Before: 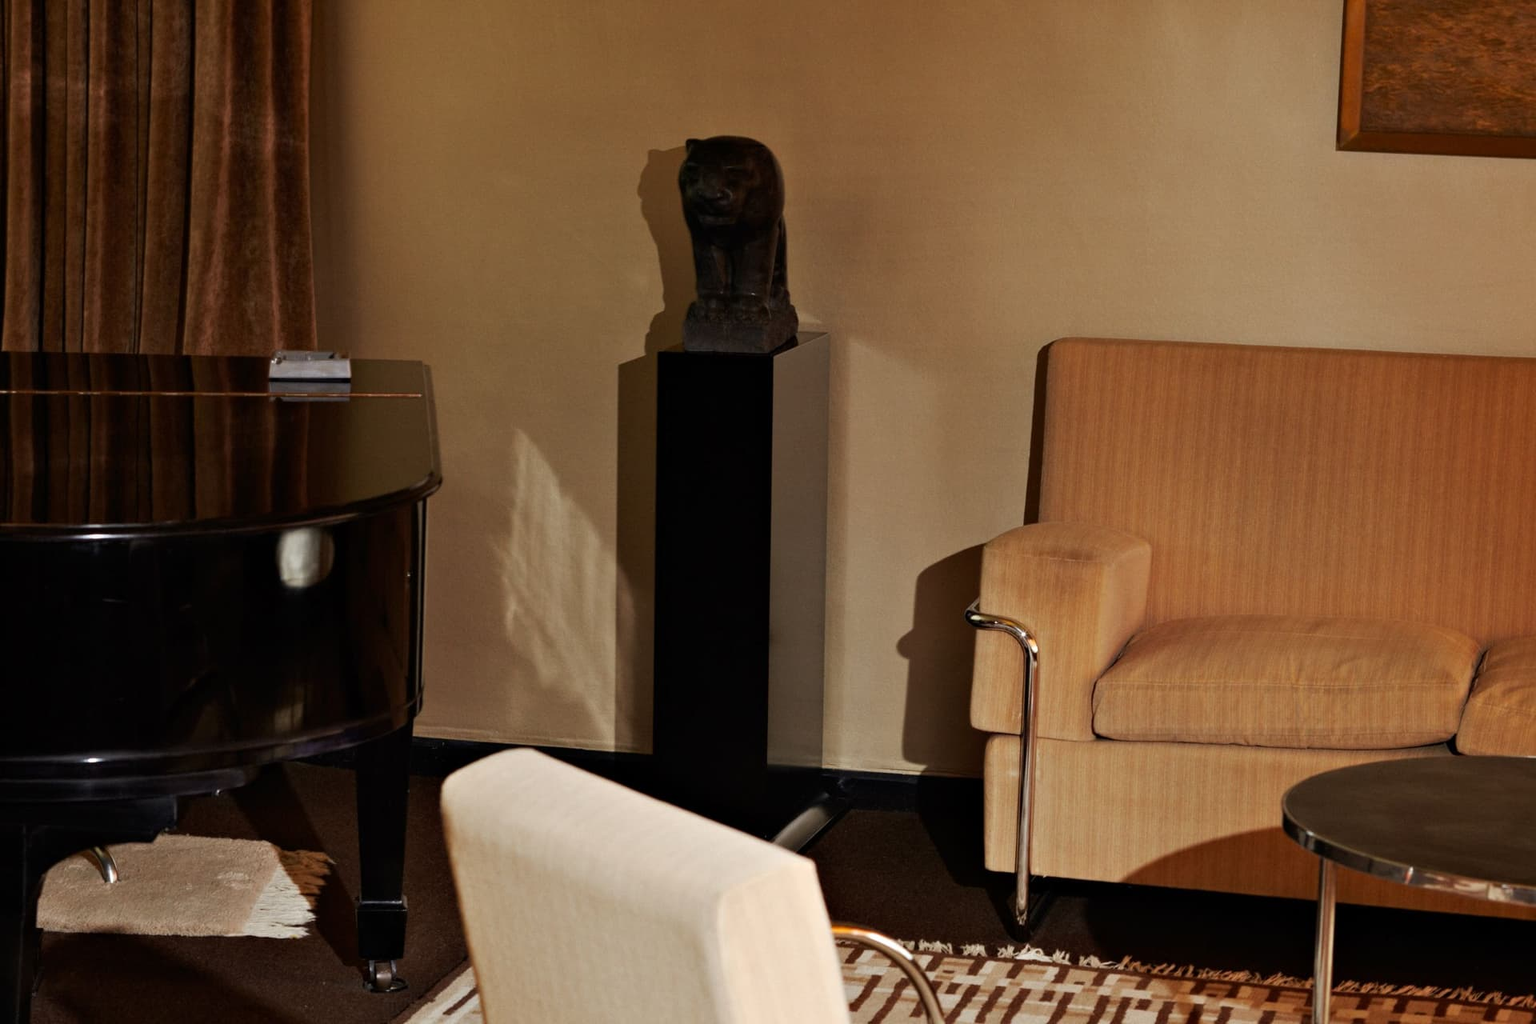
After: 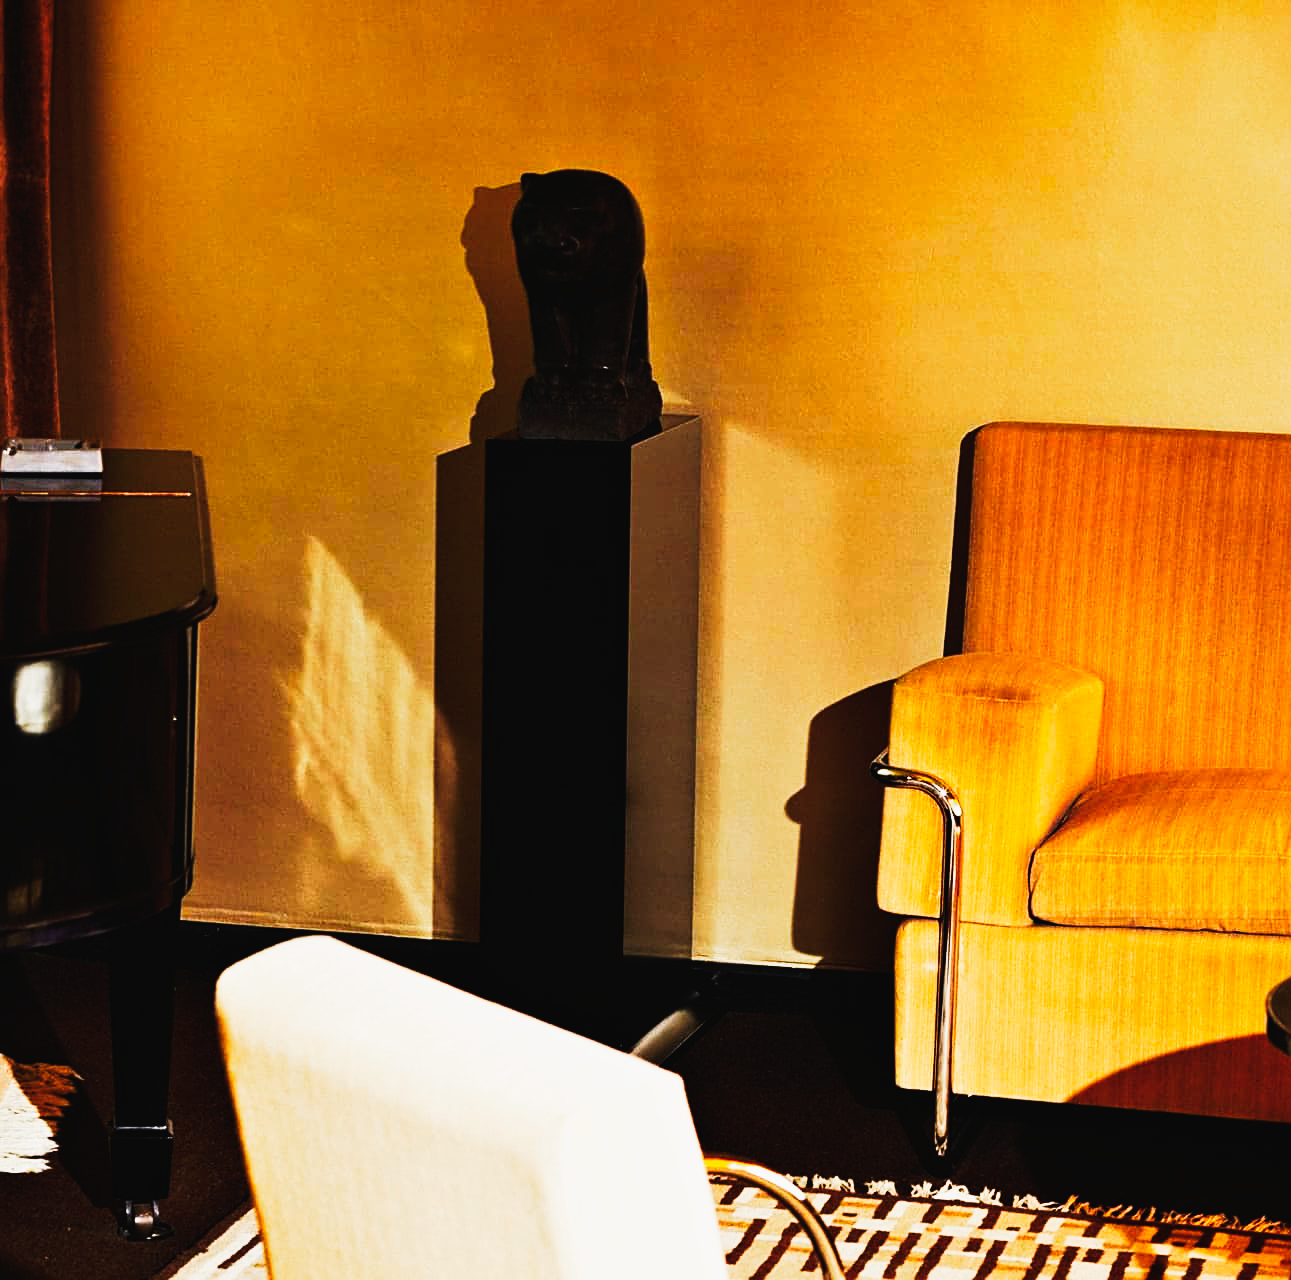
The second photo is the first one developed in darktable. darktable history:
base curve: curves: ch0 [(0, 0) (0.007, 0.004) (0.027, 0.03) (0.046, 0.07) (0.207, 0.54) (0.442, 0.872) (0.673, 0.972) (1, 1)], preserve colors none
crop and rotate: left 17.528%, right 15.212%
color balance rgb: linear chroma grading › global chroma 9.805%, perceptual saturation grading › global saturation 25.307%, perceptual brilliance grading › global brilliance 14.169%, perceptual brilliance grading › shadows -35.437%
tone curve: curves: ch0 [(0, 0.023) (0.217, 0.19) (0.754, 0.801) (1, 0.977)]; ch1 [(0, 0) (0.392, 0.398) (0.5, 0.5) (0.521, 0.529) (0.56, 0.592) (1, 1)]; ch2 [(0, 0) (0.5, 0.5) (0.579, 0.561) (0.65, 0.657) (1, 1)], preserve colors none
sharpen: on, module defaults
exposure: exposure -0.251 EV, compensate highlight preservation false
color zones: curves: ch0 [(0.25, 0.5) (0.347, 0.092) (0.75, 0.5)]; ch1 [(0.25, 0.5) (0.33, 0.51) (0.75, 0.5)]
